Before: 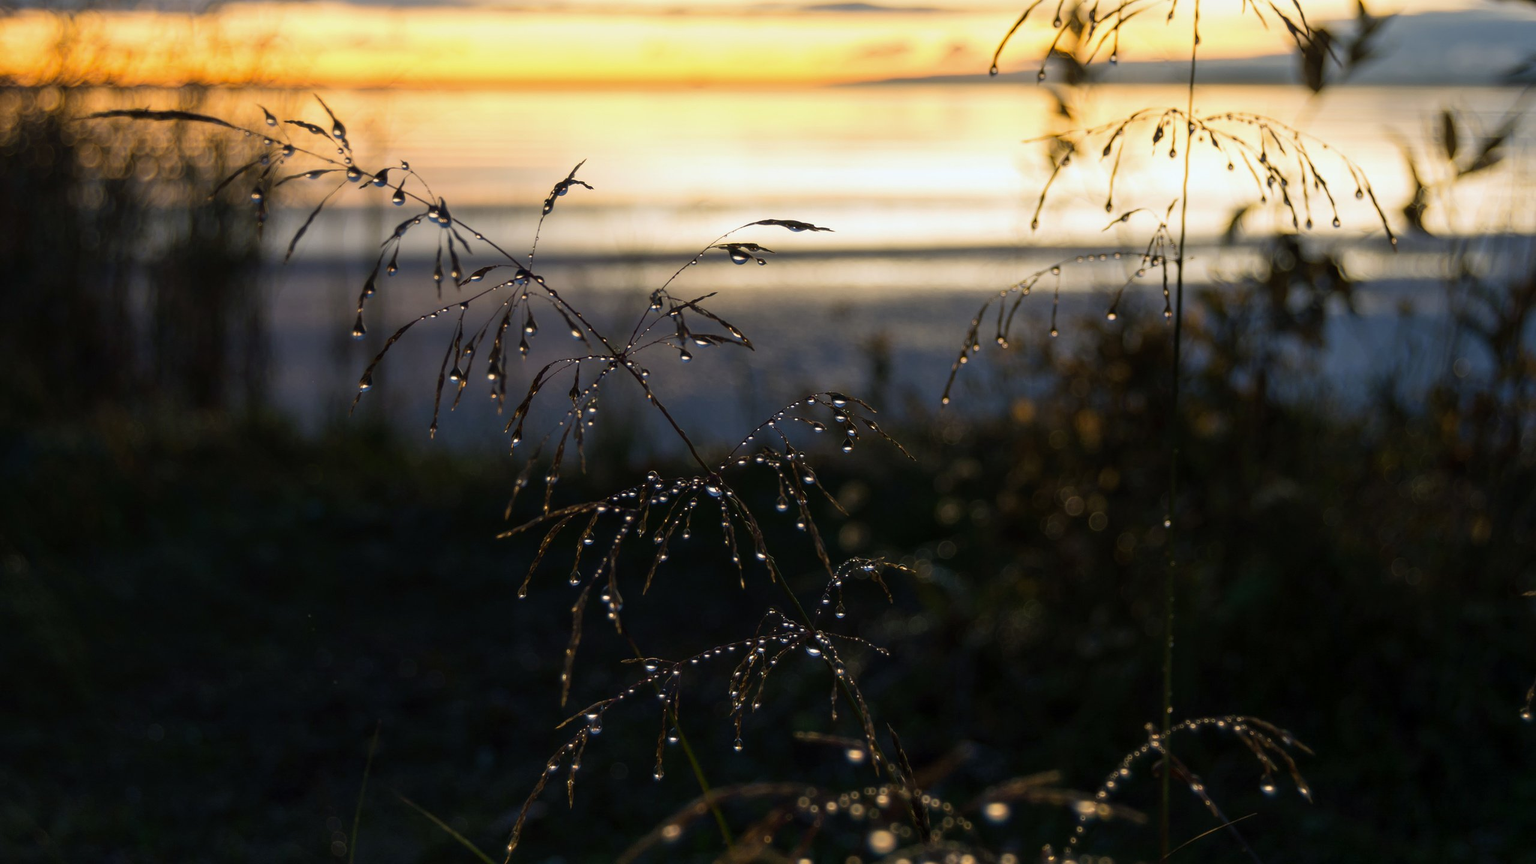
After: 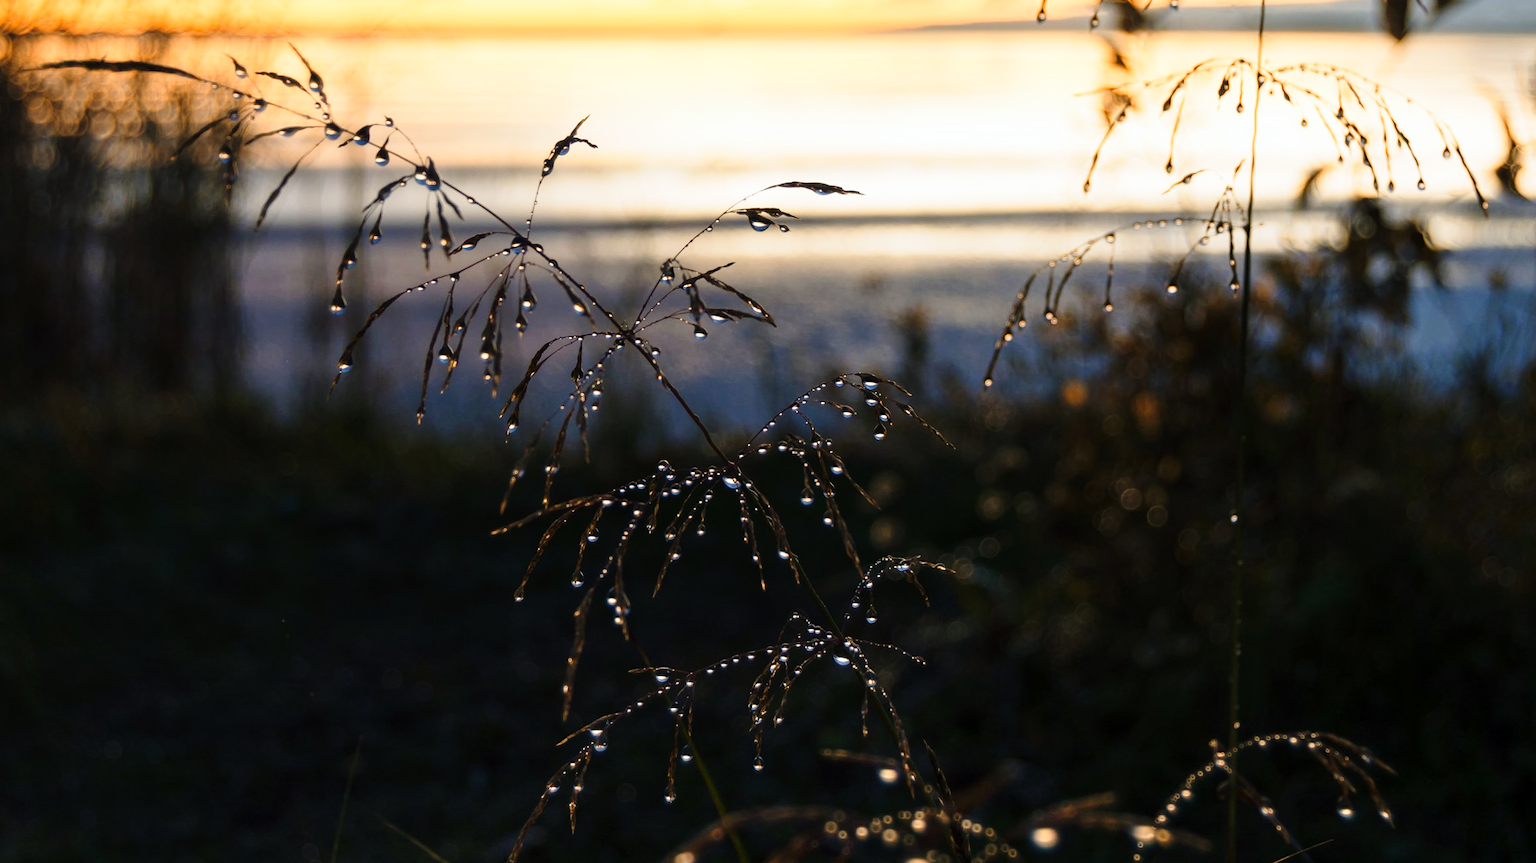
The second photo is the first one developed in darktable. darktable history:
levels: white 99.96%
base curve: curves: ch0 [(0, 0) (0.028, 0.03) (0.121, 0.232) (0.46, 0.748) (0.859, 0.968) (1, 1)], preserve colors none
color zones: curves: ch2 [(0, 0.5) (0.143, 0.5) (0.286, 0.416) (0.429, 0.5) (0.571, 0.5) (0.714, 0.5) (0.857, 0.5) (1, 0.5)]
crop: left 3.549%, top 6.523%, right 6.191%, bottom 3.238%
